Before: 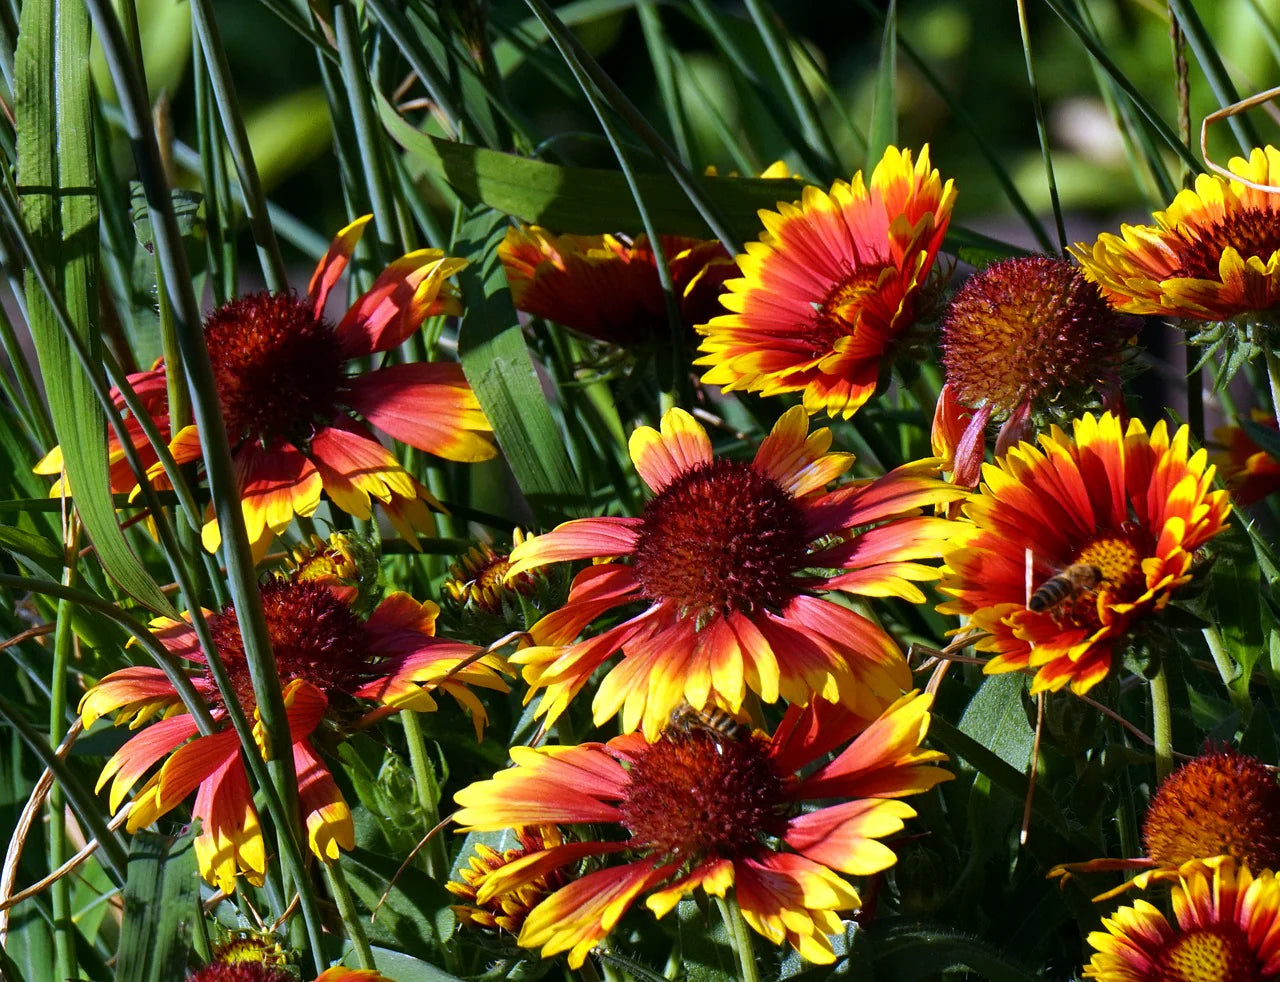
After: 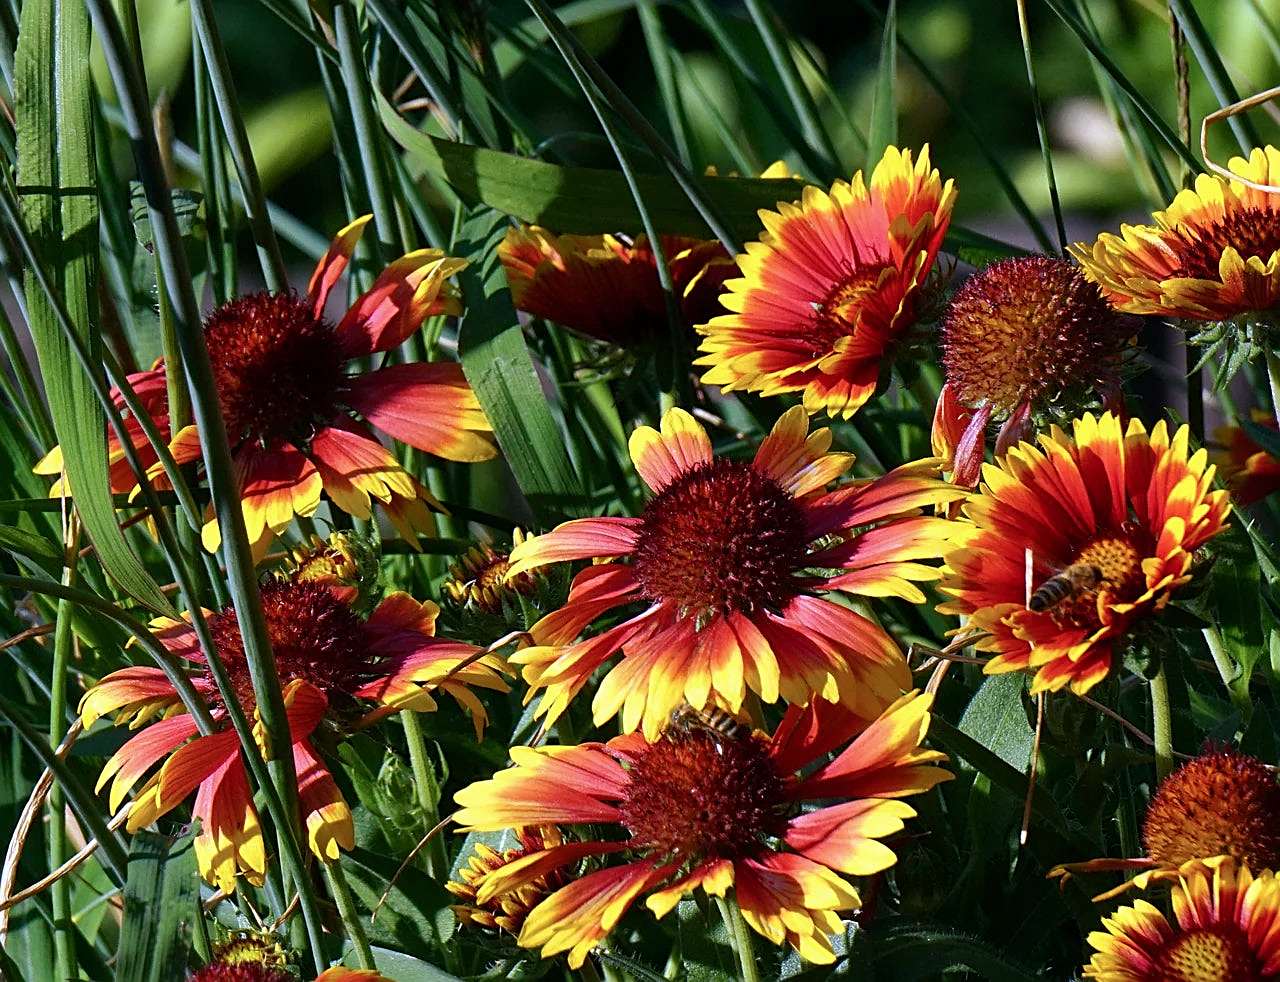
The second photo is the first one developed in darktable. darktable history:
color balance rgb: shadows lift › chroma 2.006%, shadows lift › hue 221.98°, linear chroma grading › shadows -1.686%, linear chroma grading › highlights -14.789%, linear chroma grading › global chroma -9.433%, linear chroma grading › mid-tones -10.22%, perceptual saturation grading › global saturation 18.265%
sharpen: on, module defaults
